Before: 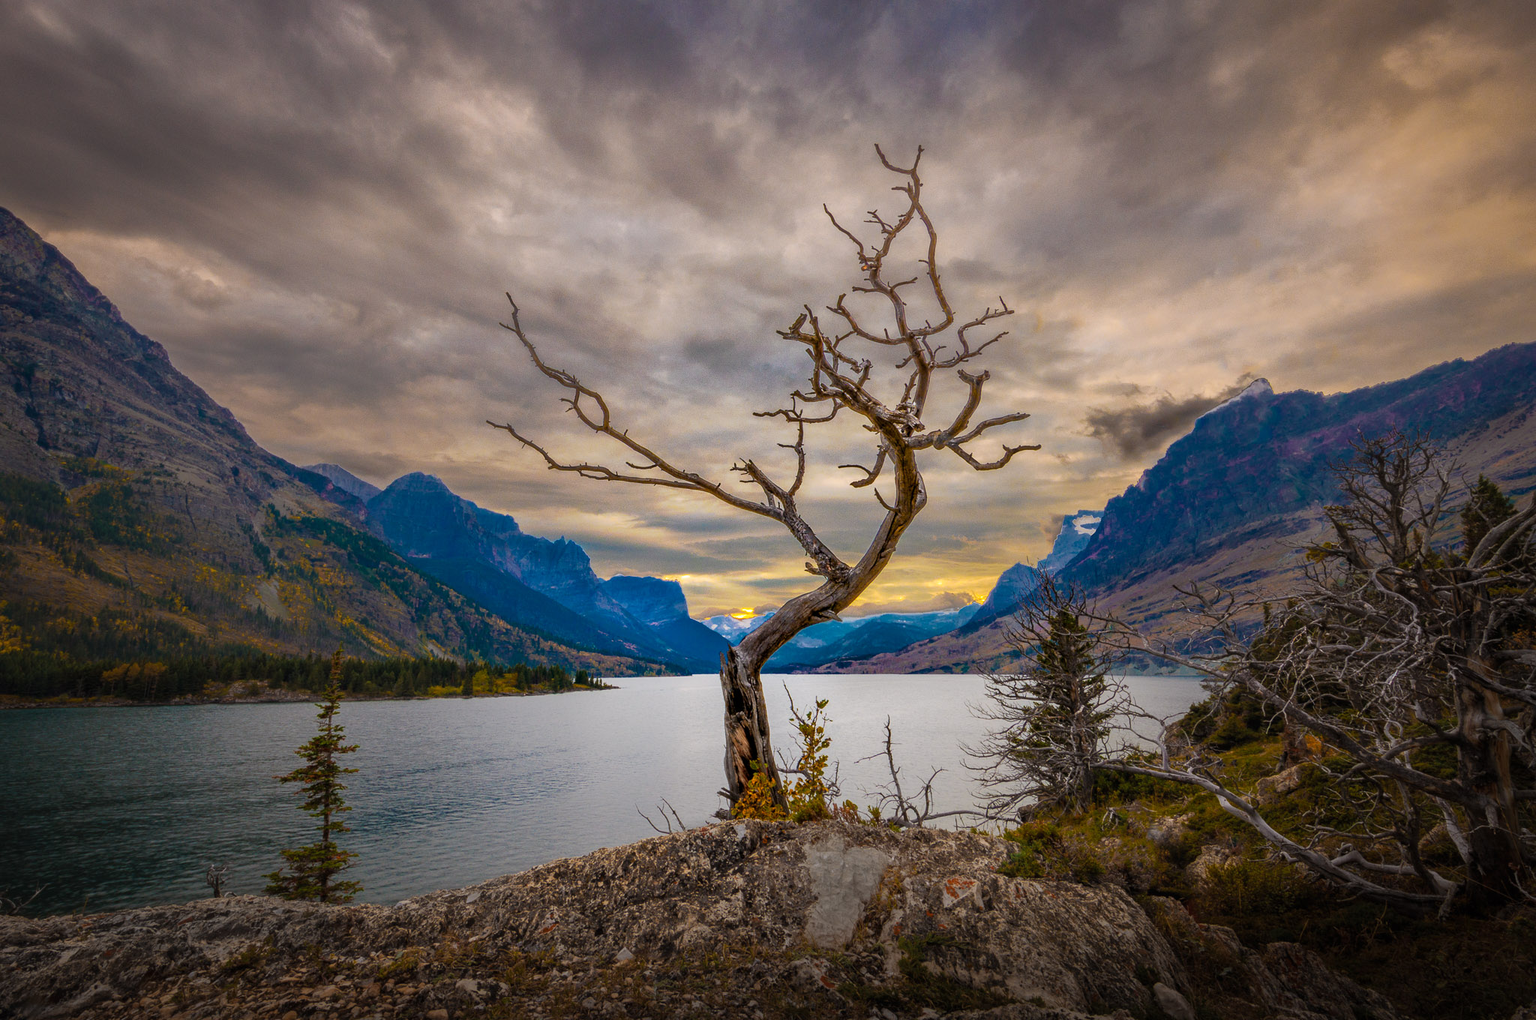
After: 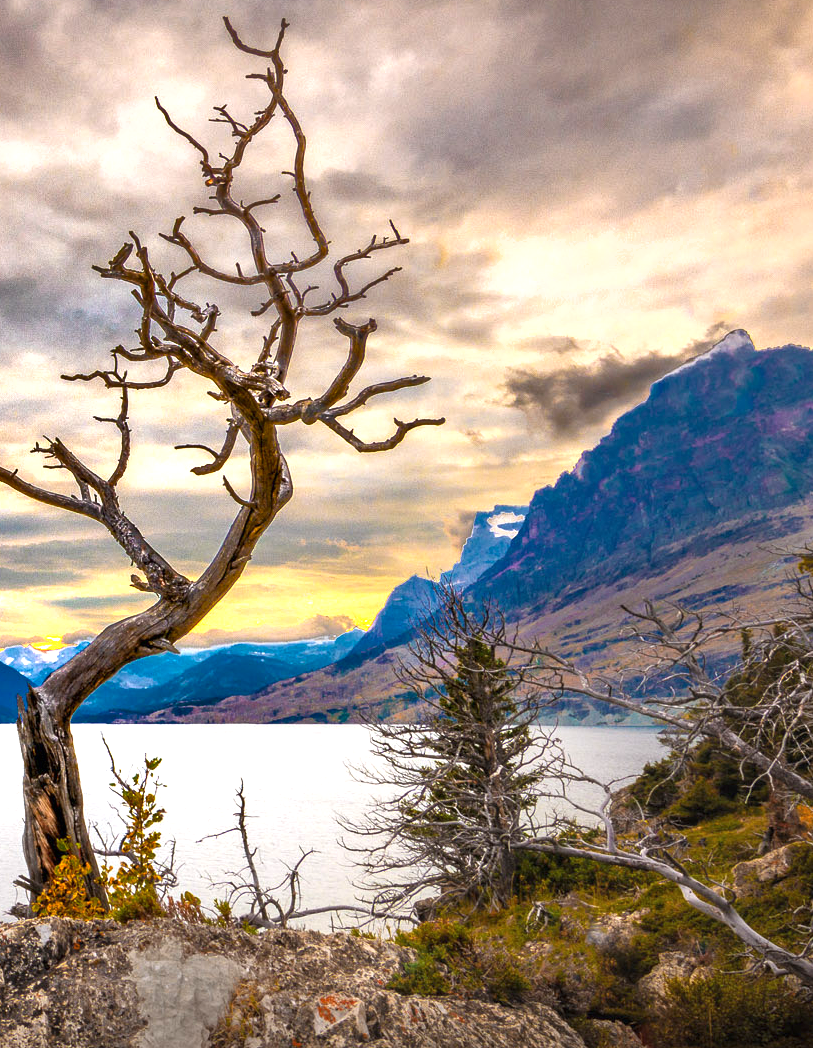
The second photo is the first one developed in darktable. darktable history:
exposure: black level correction 0, exposure 1.097 EV, compensate highlight preservation false
shadows and highlights: shadows 25.27, highlights -48.22, soften with gaussian
crop: left 46.071%, top 12.94%, right 14.225%, bottom 9.947%
